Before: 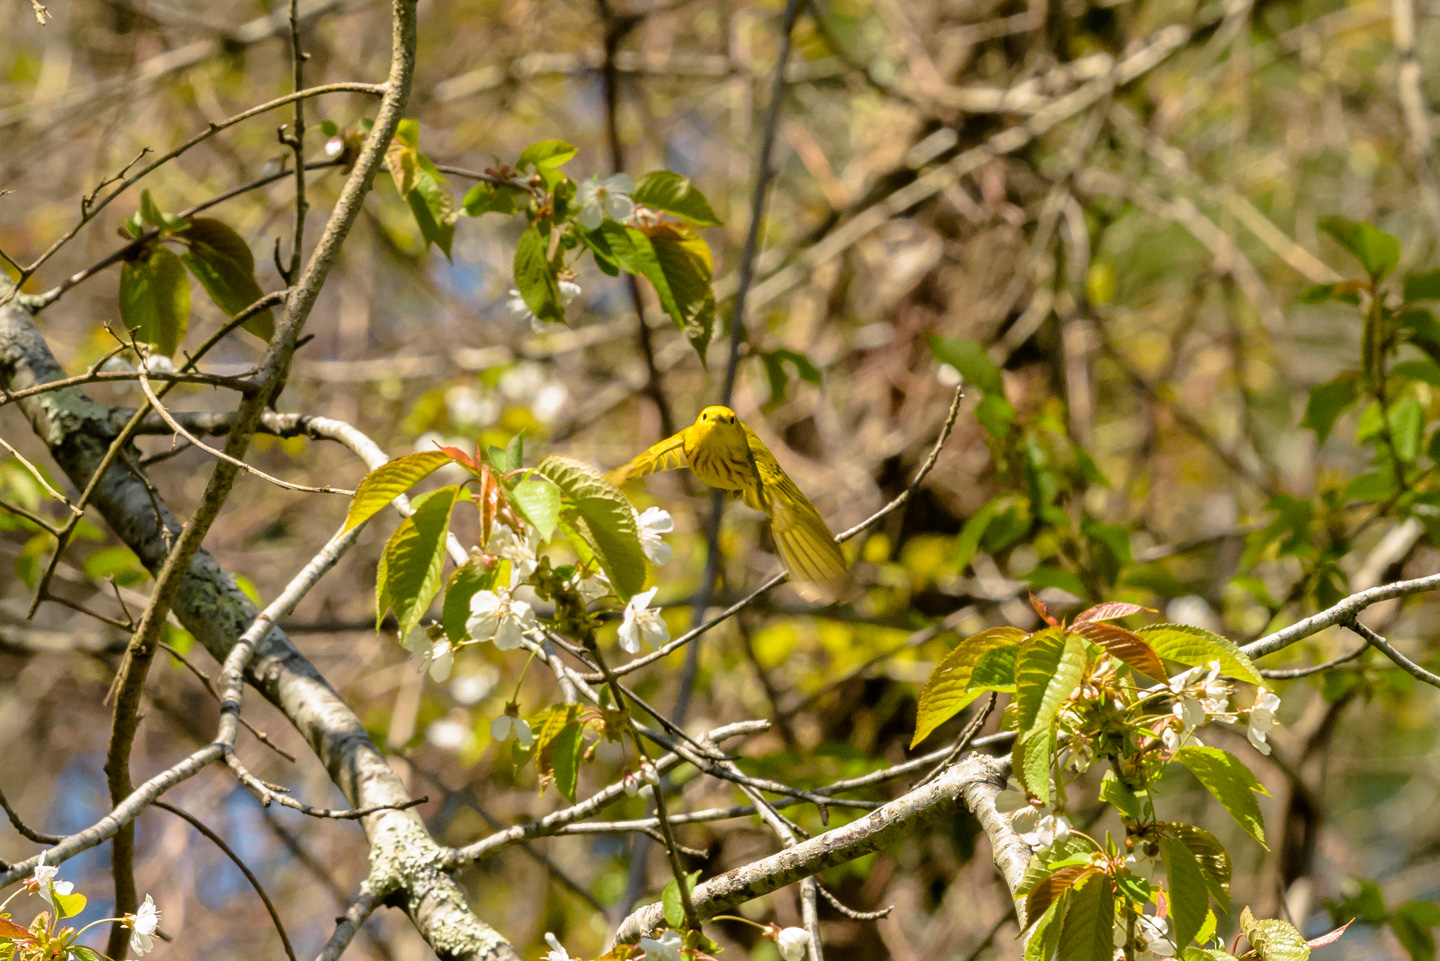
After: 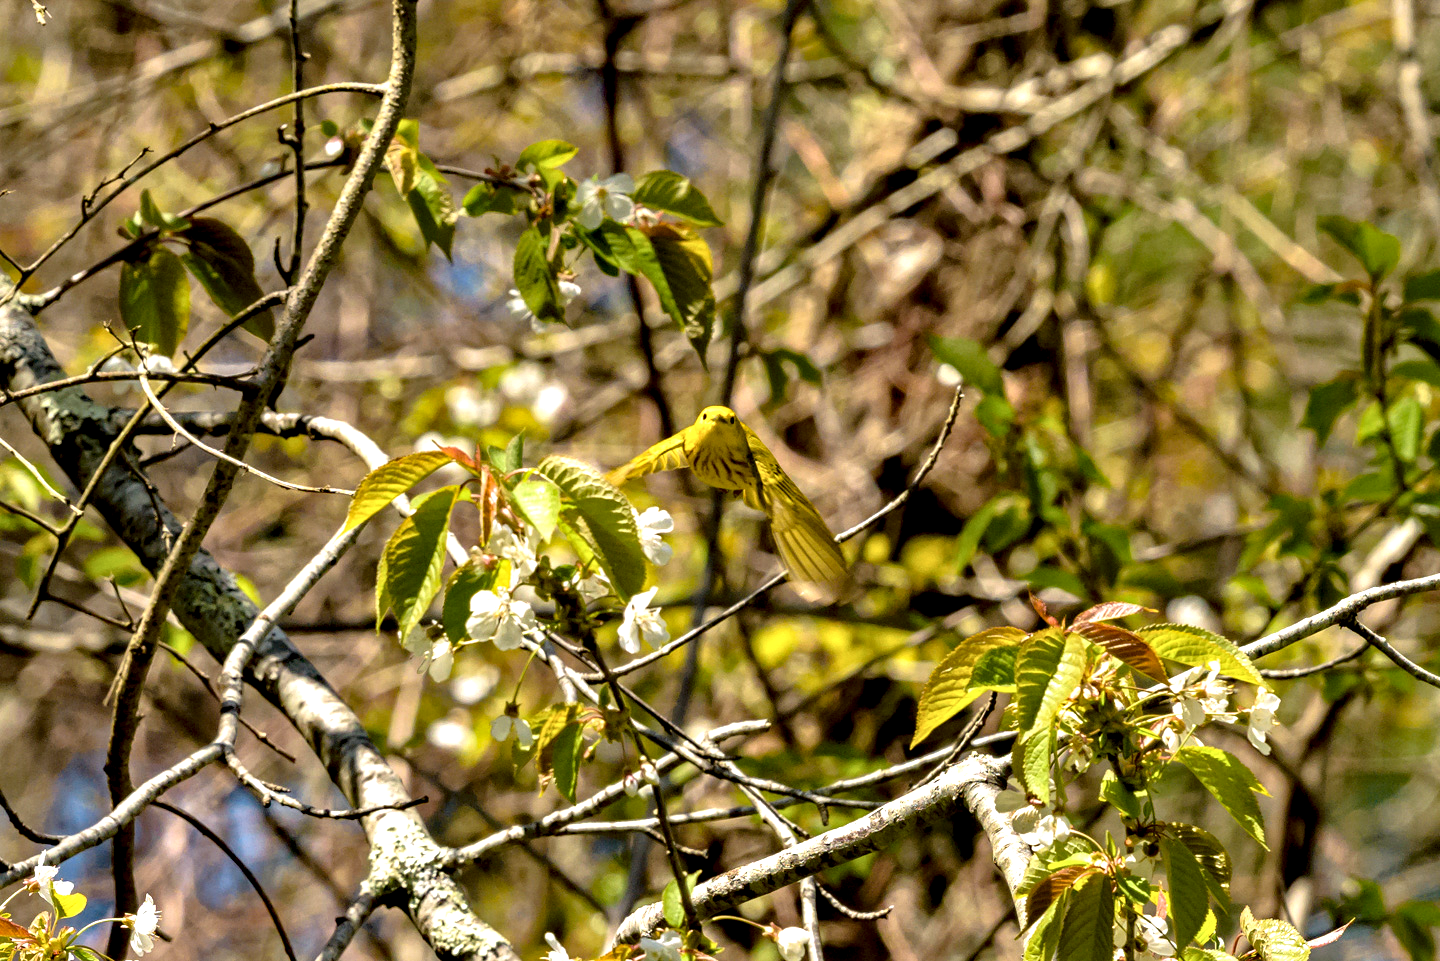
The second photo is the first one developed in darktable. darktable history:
haze removal: strength 0.296, distance 0.246, compatibility mode true, adaptive false
contrast equalizer: octaves 7, y [[0.601, 0.6, 0.598, 0.598, 0.6, 0.601], [0.5 ×6], [0.5 ×6], [0 ×6], [0 ×6]]
